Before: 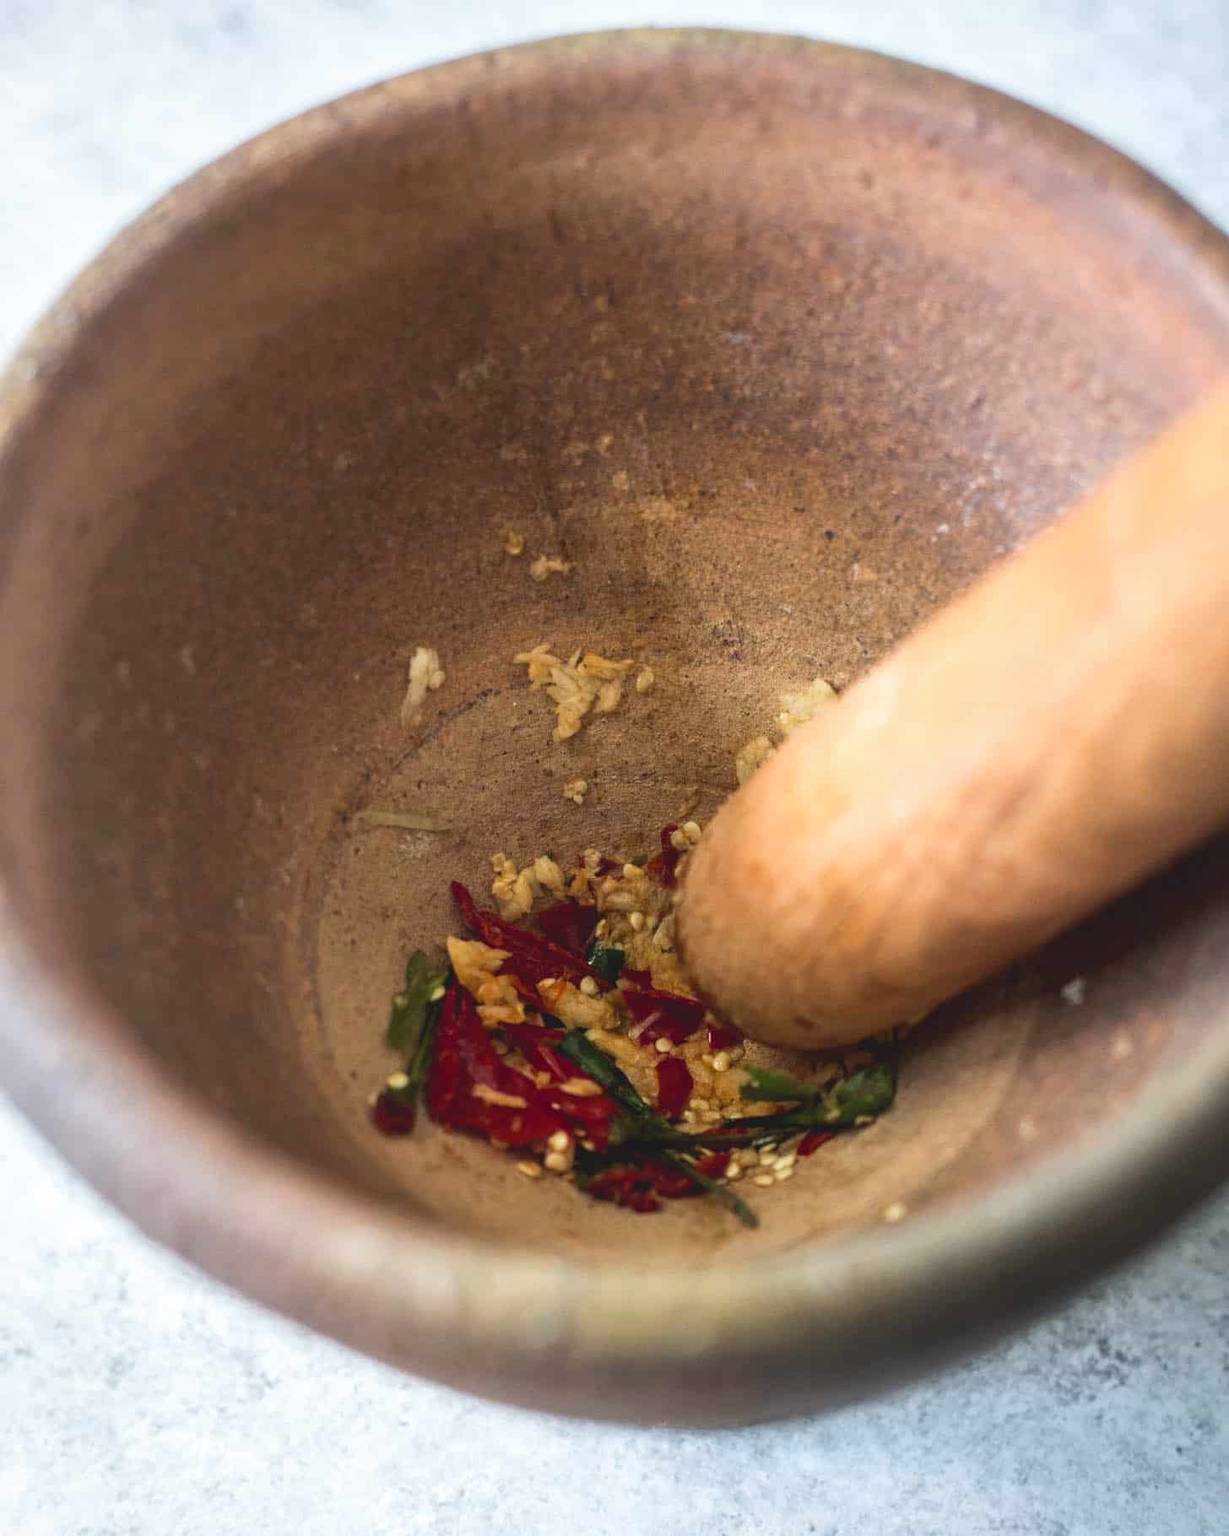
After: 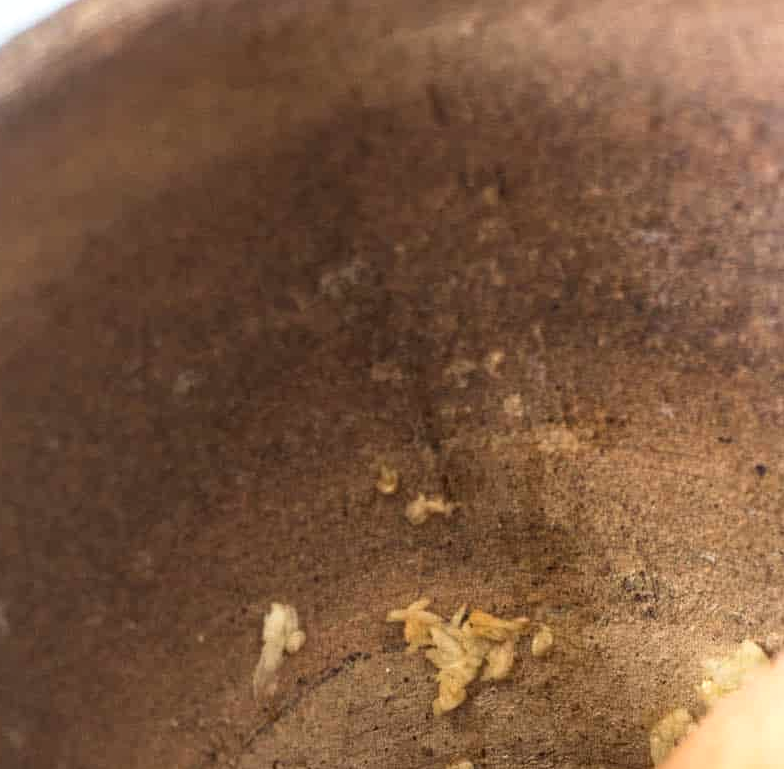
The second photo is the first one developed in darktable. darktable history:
crop: left 15.306%, top 9.065%, right 30.789%, bottom 48.638%
bloom: size 15%, threshold 97%, strength 7%
white balance: red 1, blue 1
local contrast: highlights 35%, detail 135%
